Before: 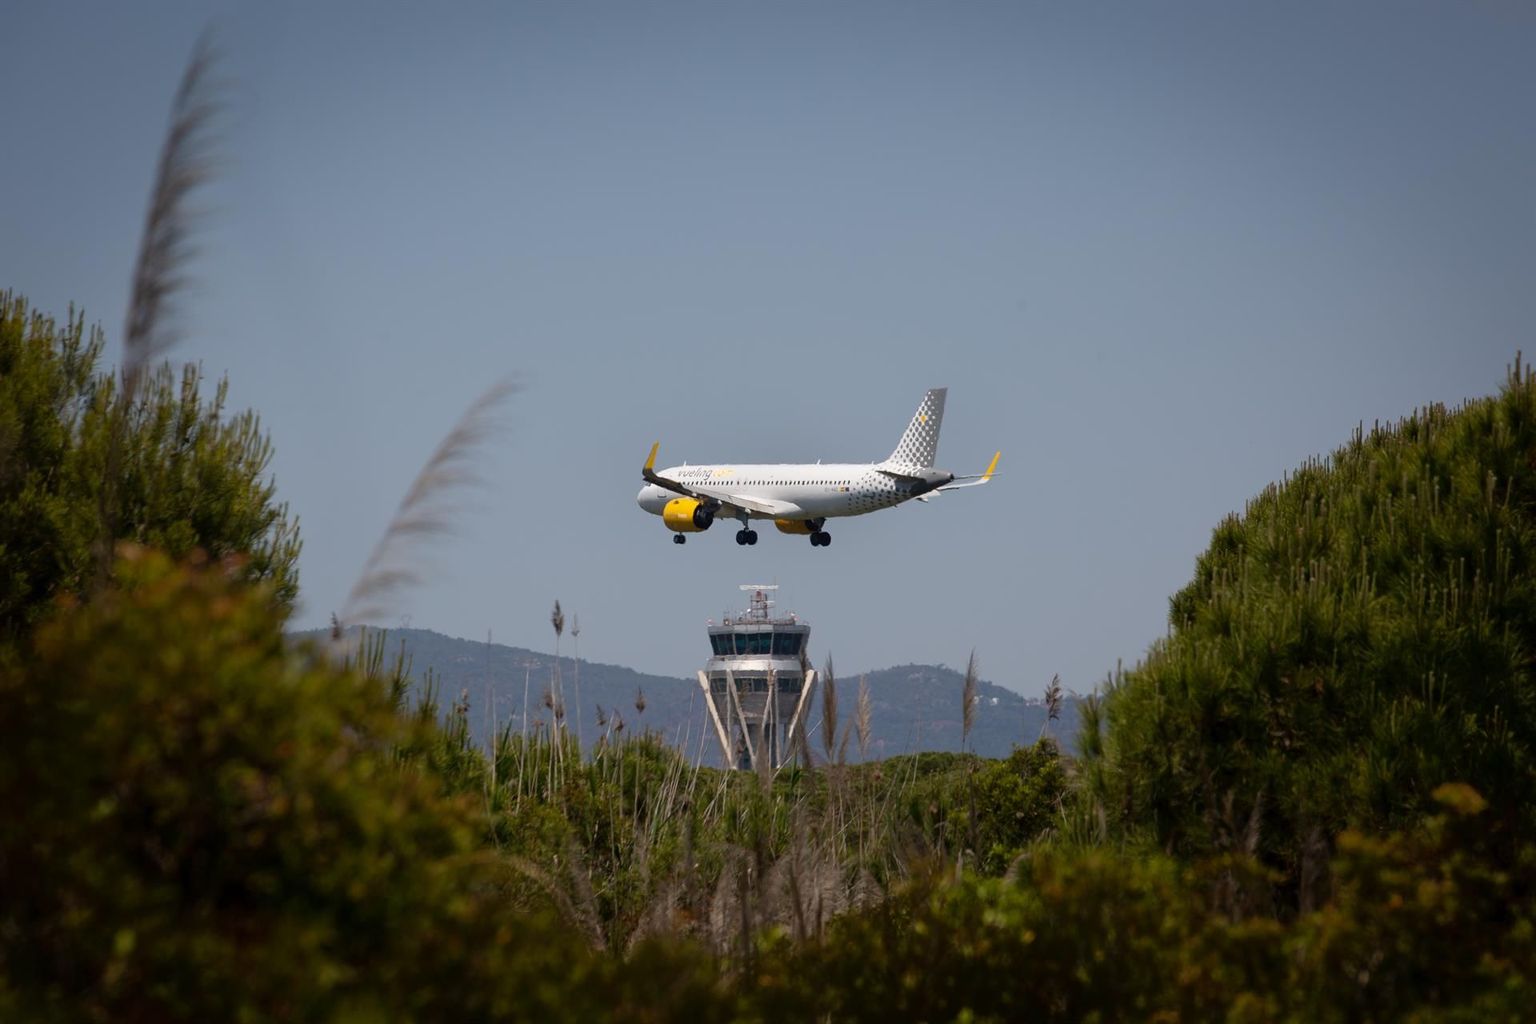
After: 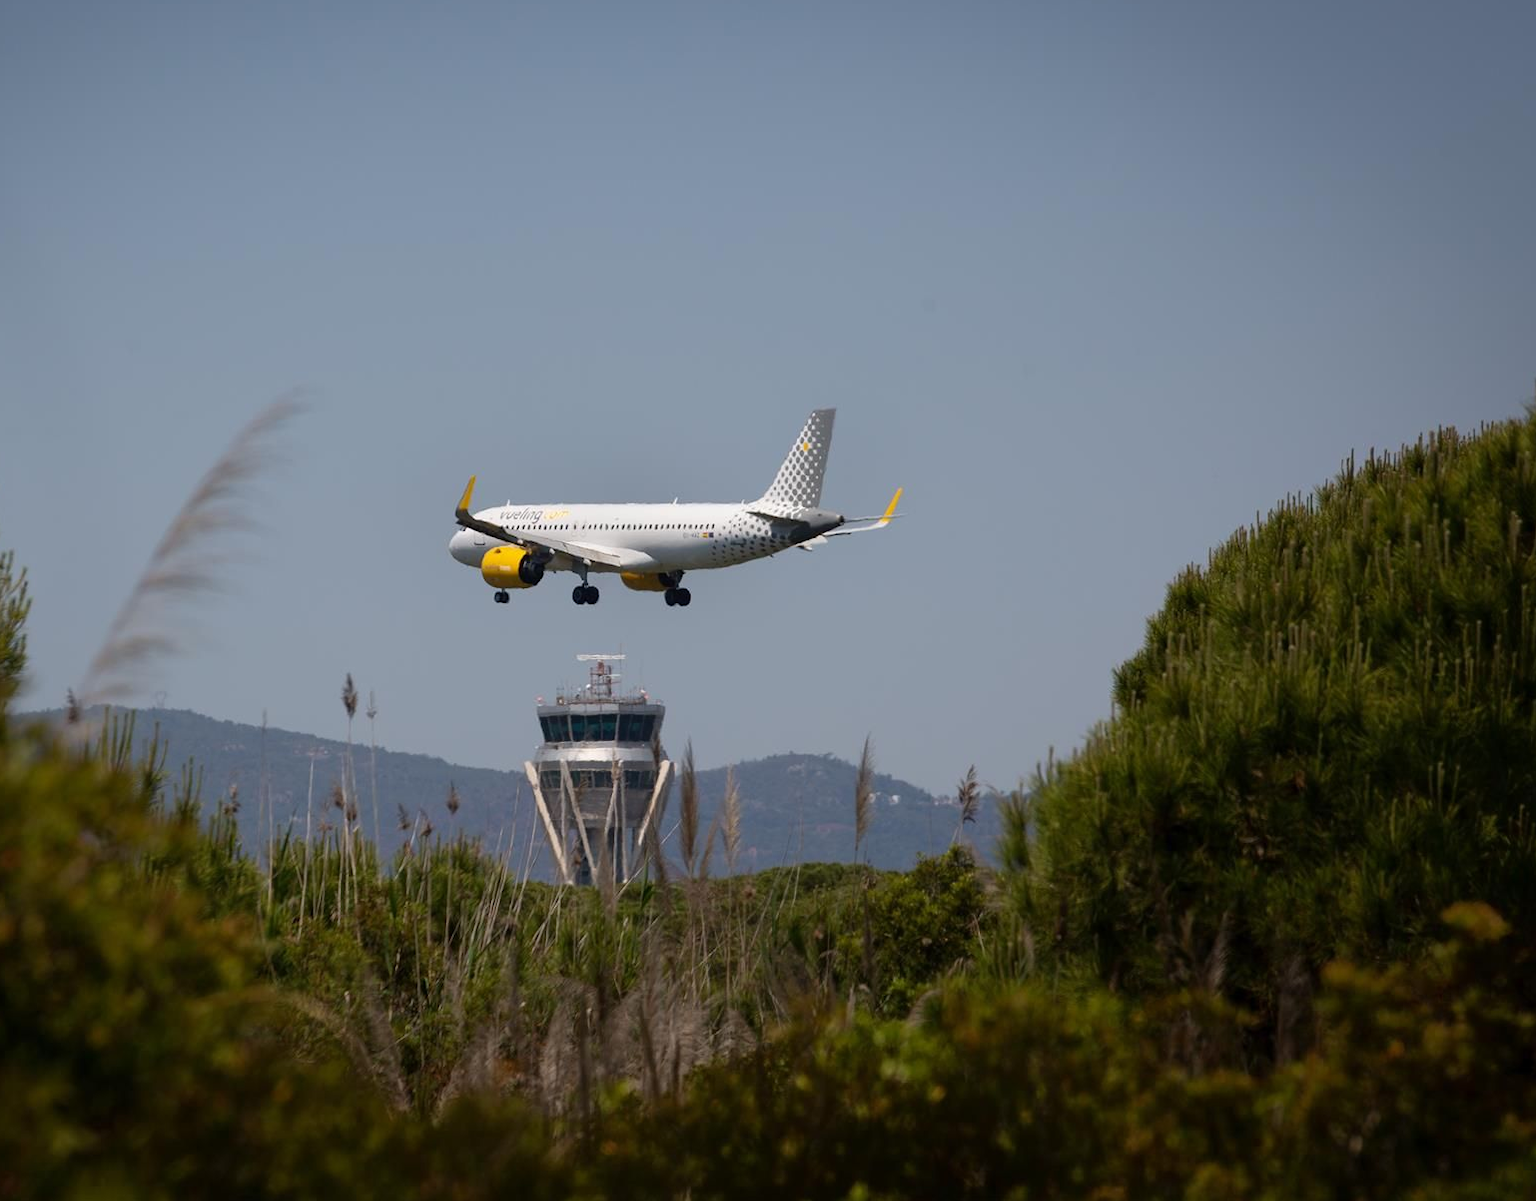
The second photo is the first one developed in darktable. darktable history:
crop and rotate: left 18.12%, top 5.944%, right 1.742%
